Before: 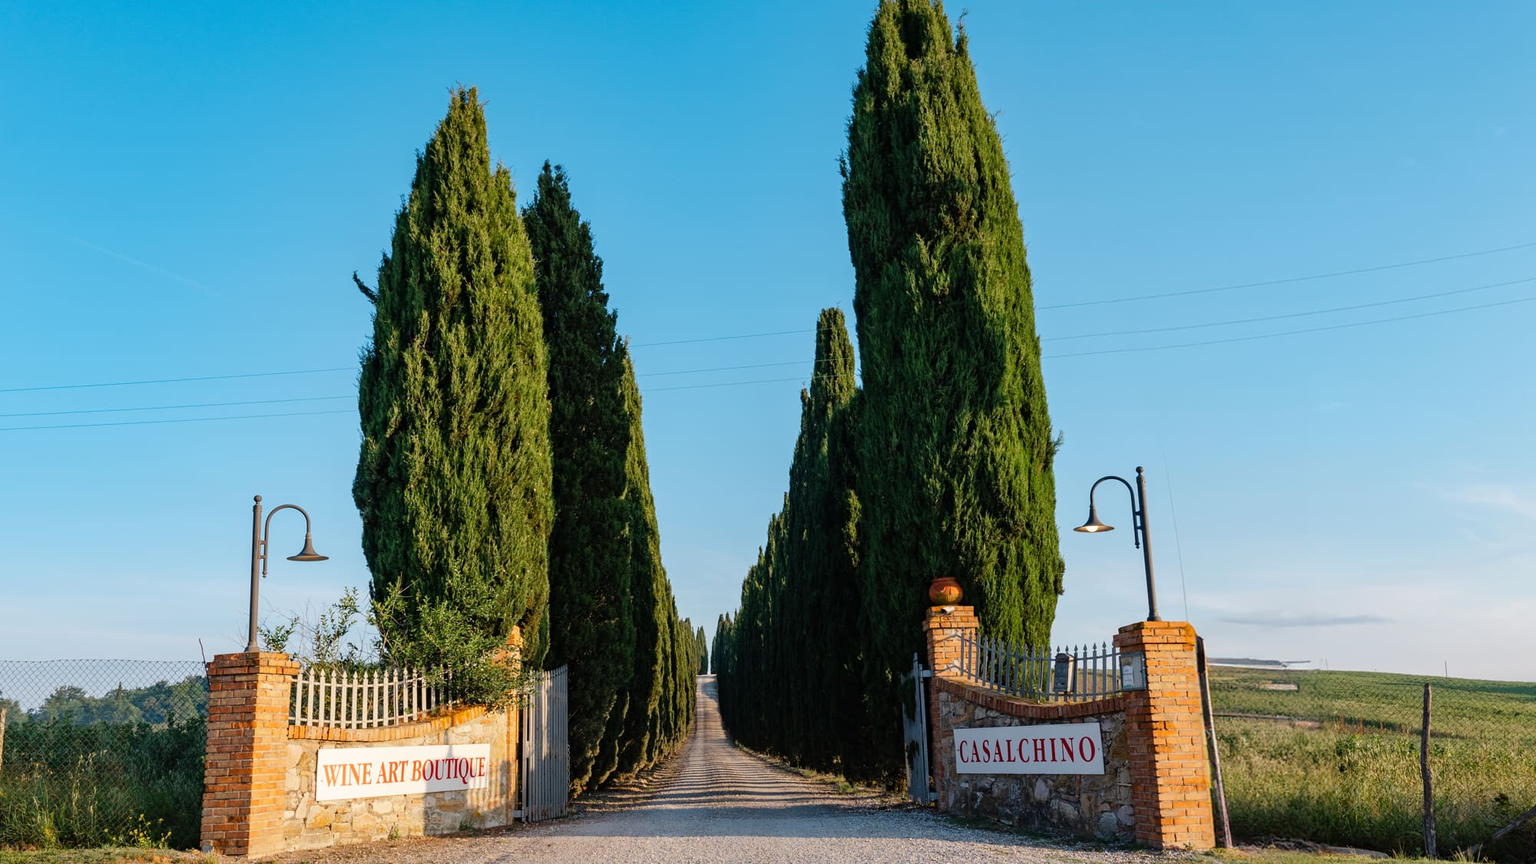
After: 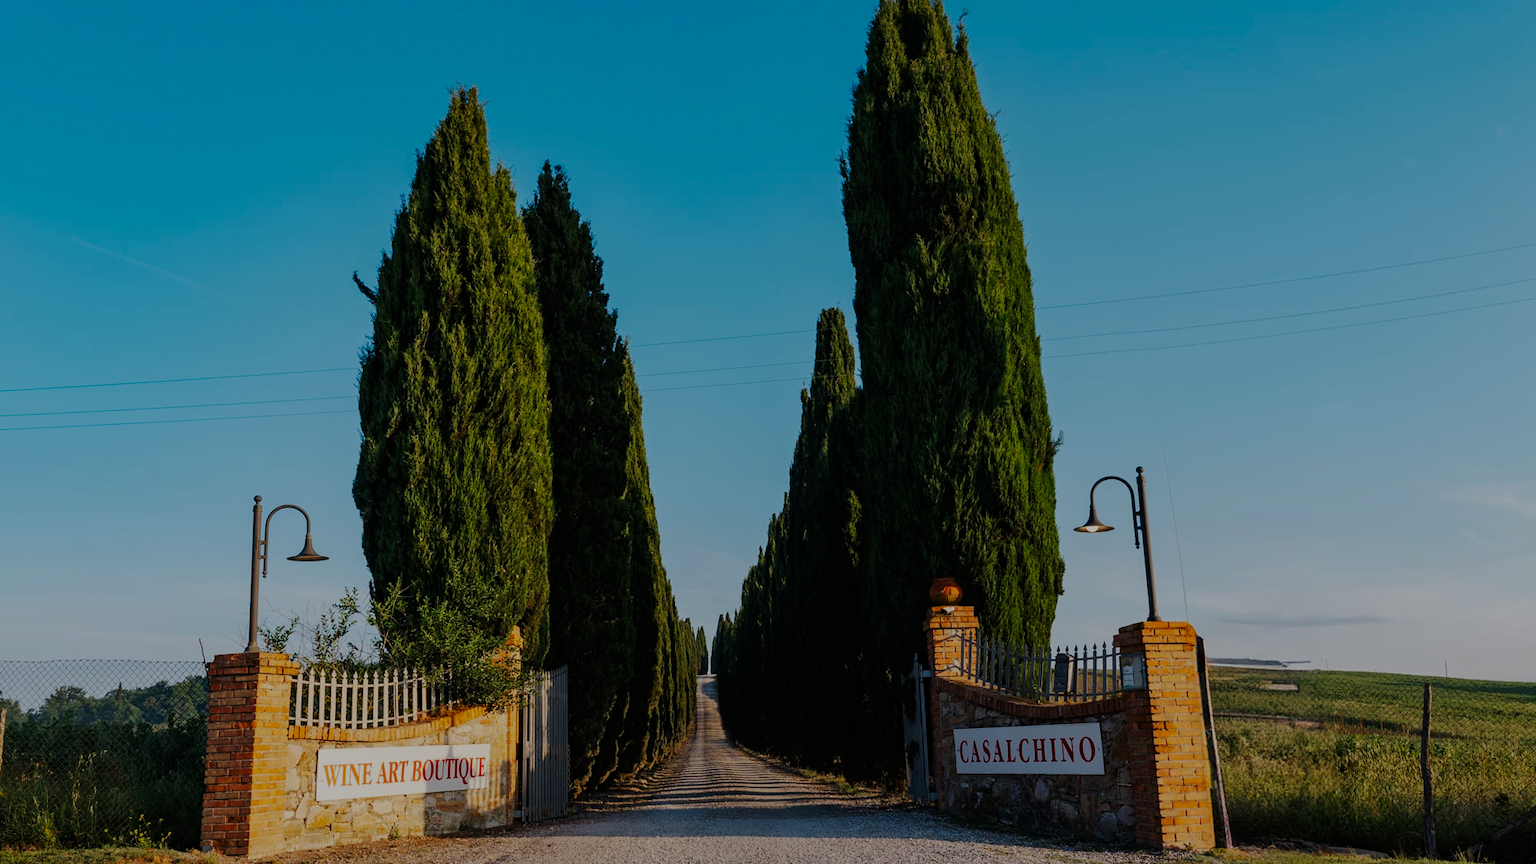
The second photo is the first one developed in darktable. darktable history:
exposure: exposure -1.997 EV, compensate exposure bias true, compensate highlight preservation false
base curve: curves: ch0 [(0, 0) (0.028, 0.03) (0.121, 0.232) (0.46, 0.748) (0.859, 0.968) (1, 1)], preserve colors none
